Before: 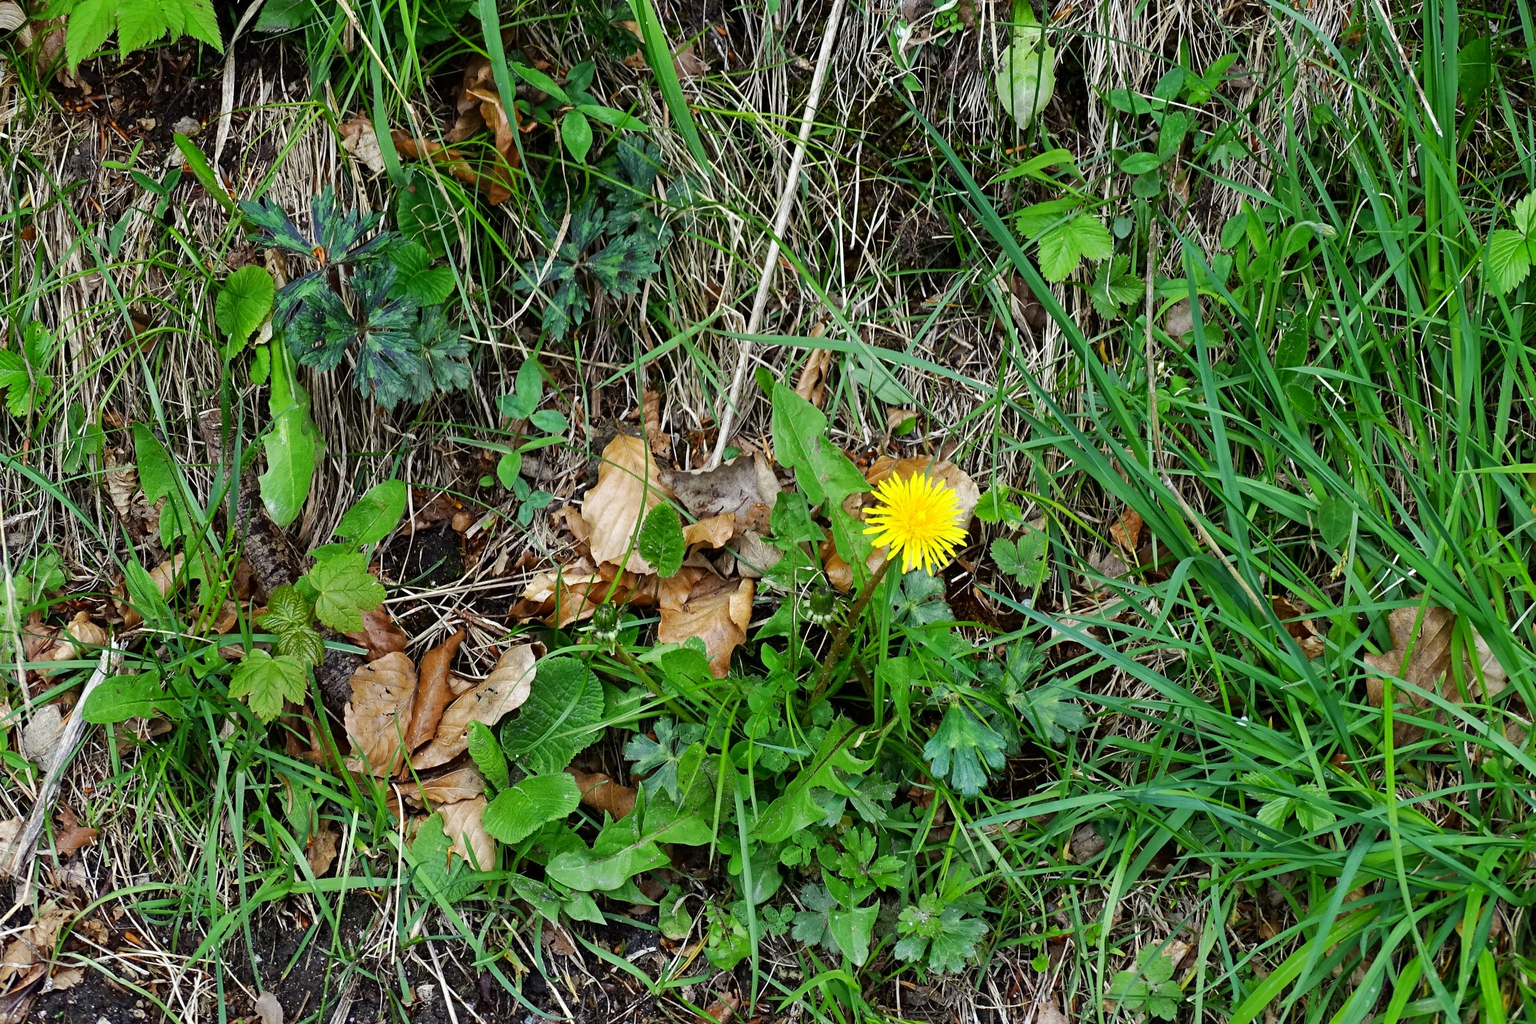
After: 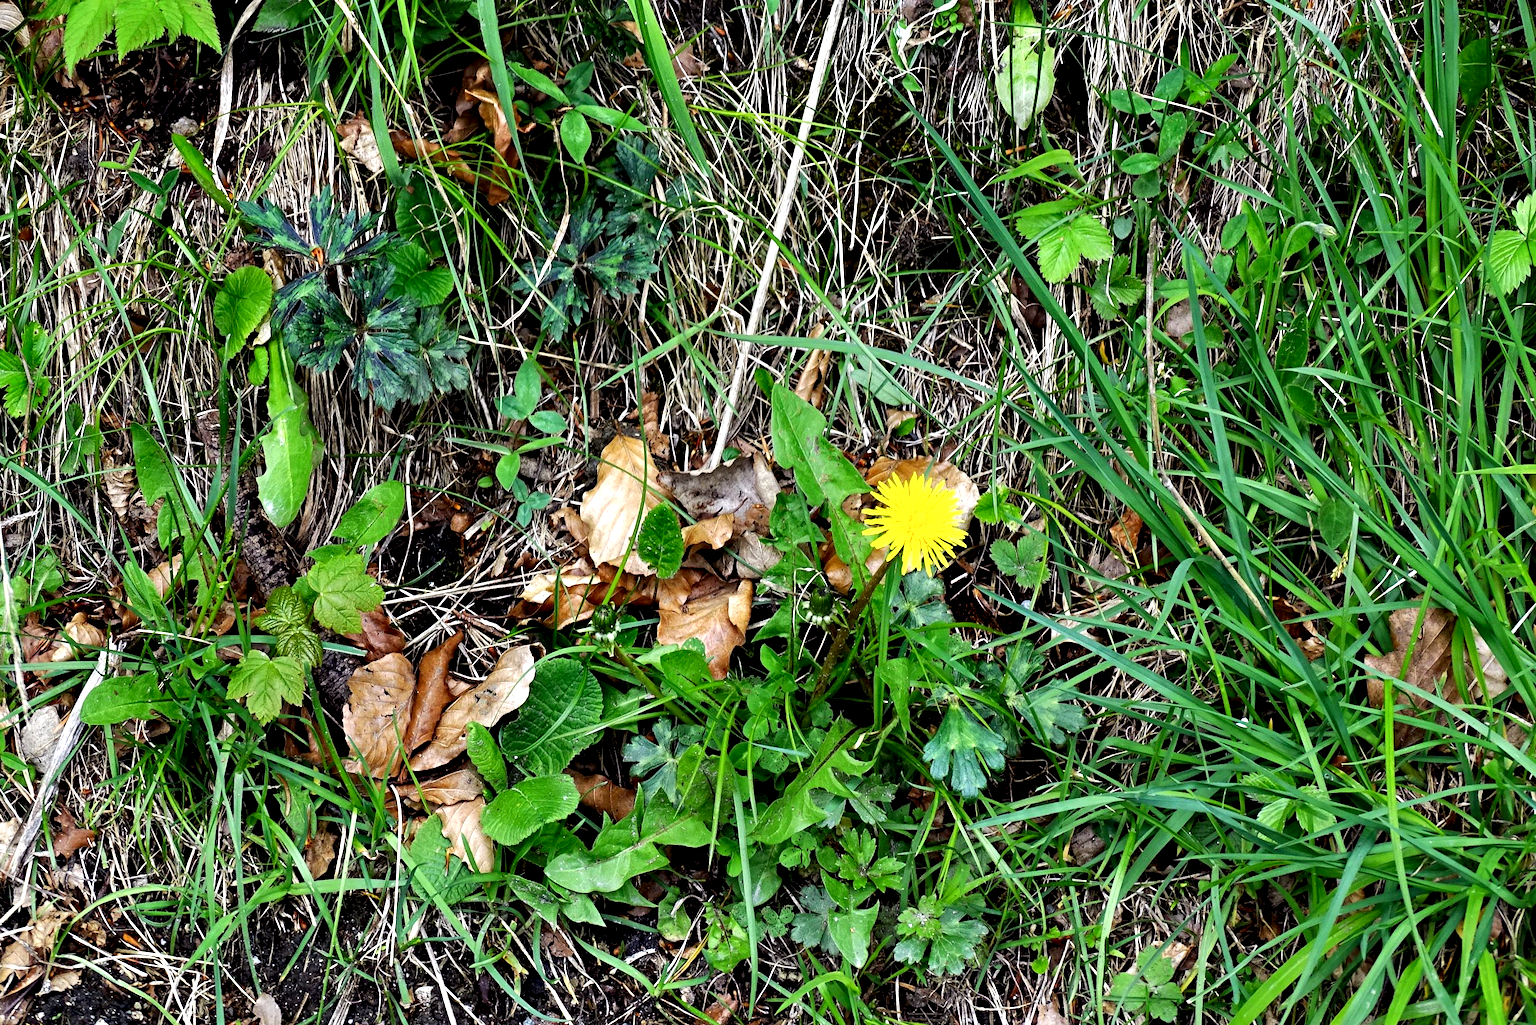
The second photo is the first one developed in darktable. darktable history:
crop: left 0.164%
contrast equalizer: y [[0.6 ×6], [0.55 ×6], [0 ×6], [0 ×6], [0 ×6]]
